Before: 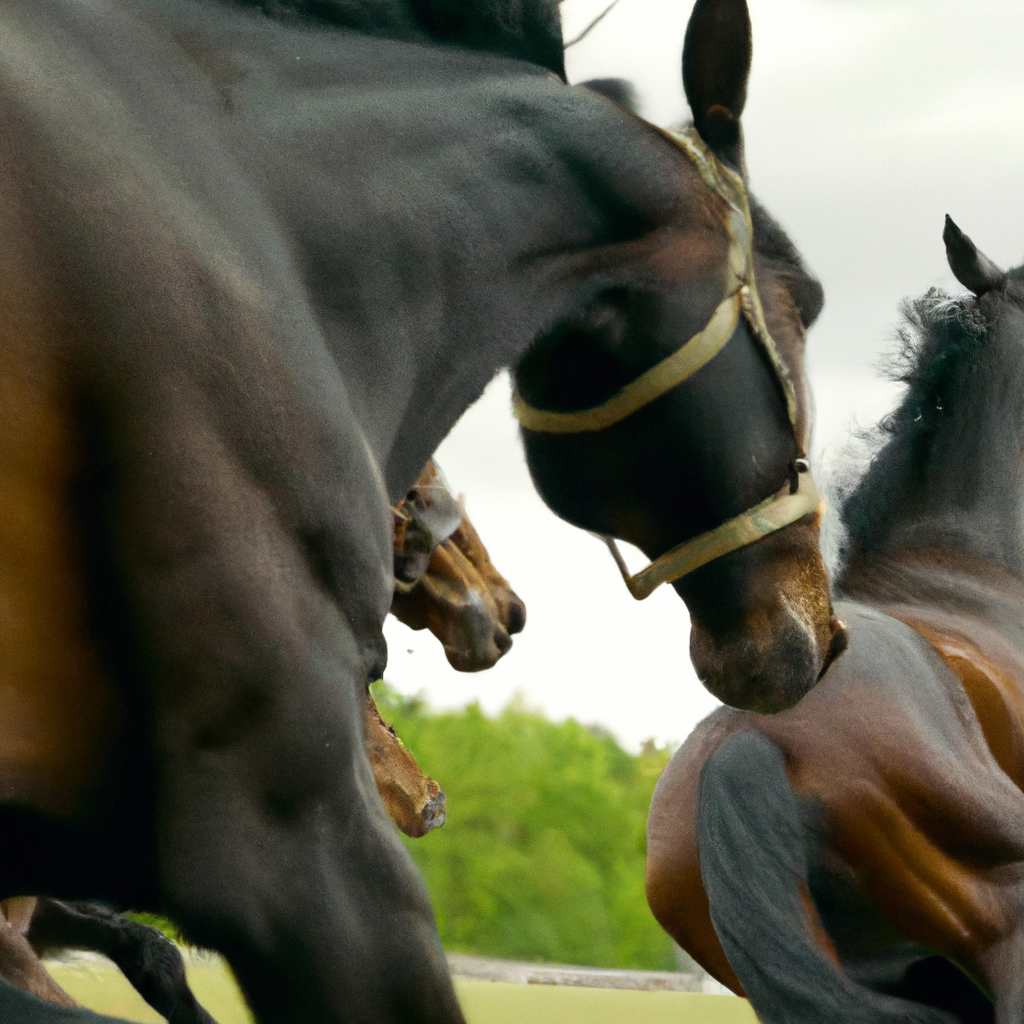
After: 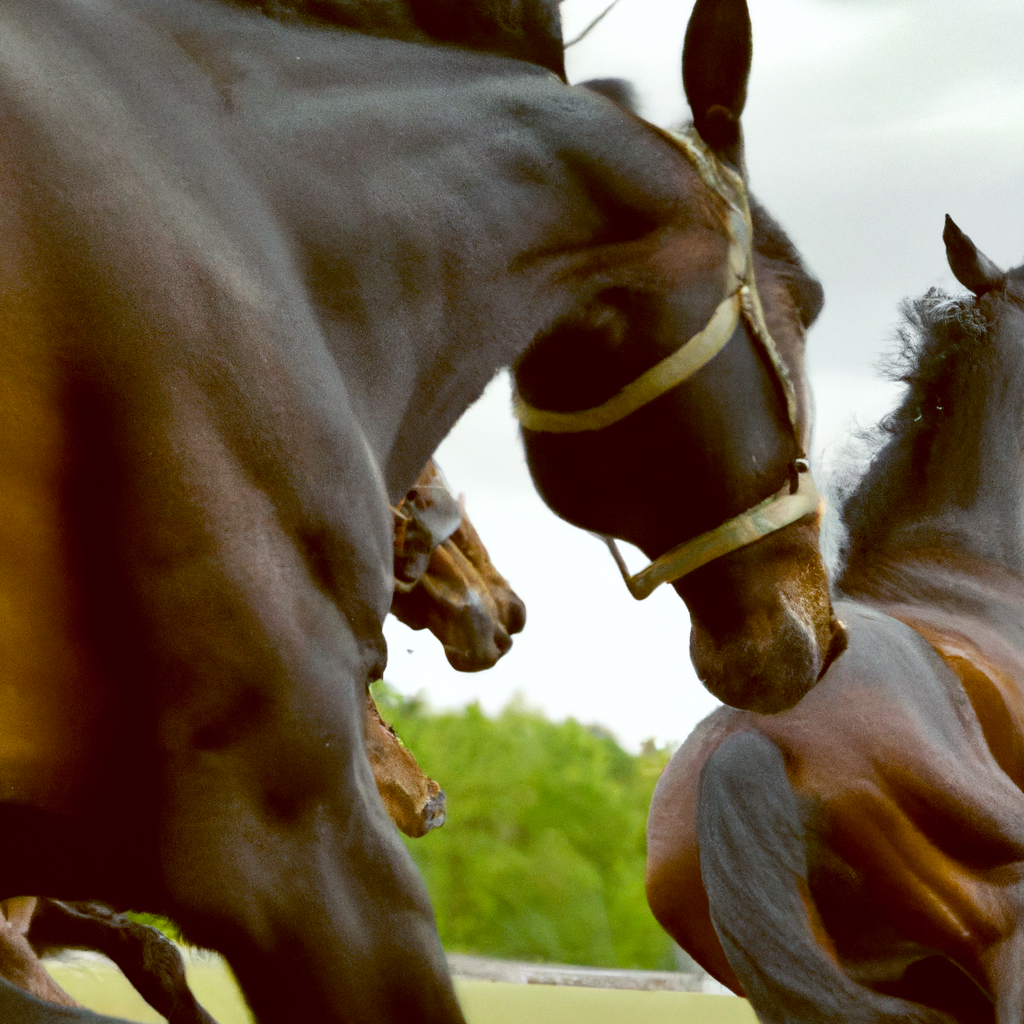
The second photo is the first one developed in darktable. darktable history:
color balance: lift [1, 1.015, 1.004, 0.985], gamma [1, 0.958, 0.971, 1.042], gain [1, 0.956, 0.977, 1.044]
shadows and highlights: shadows 40, highlights -54, highlights color adjustment 46%, low approximation 0.01, soften with gaussian
